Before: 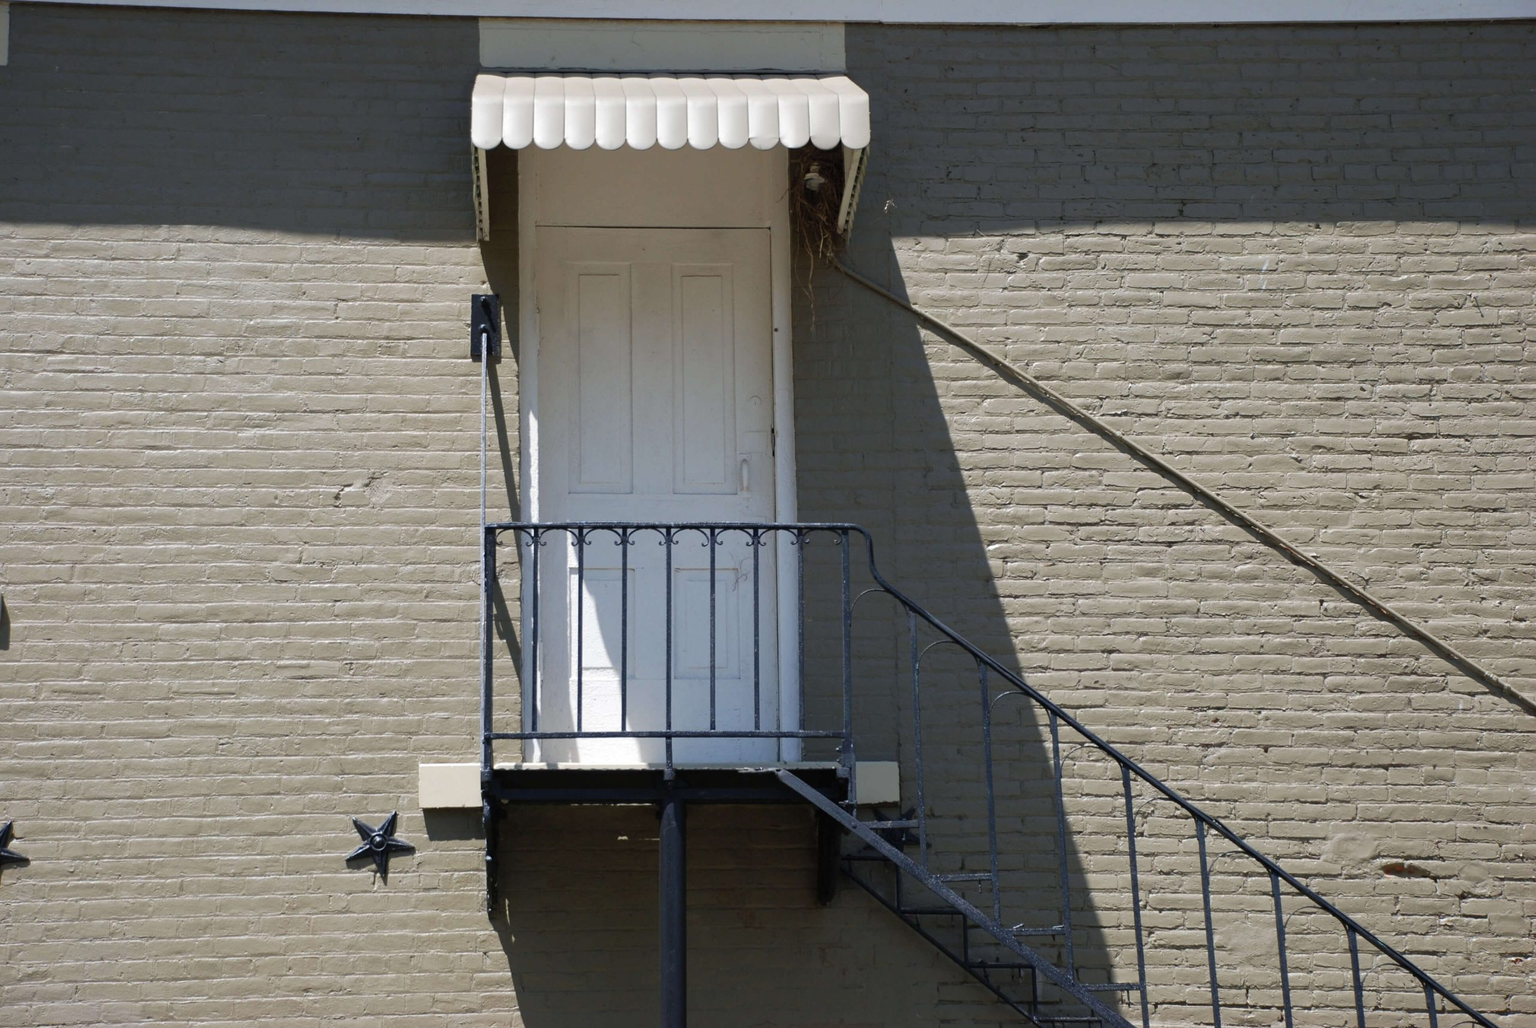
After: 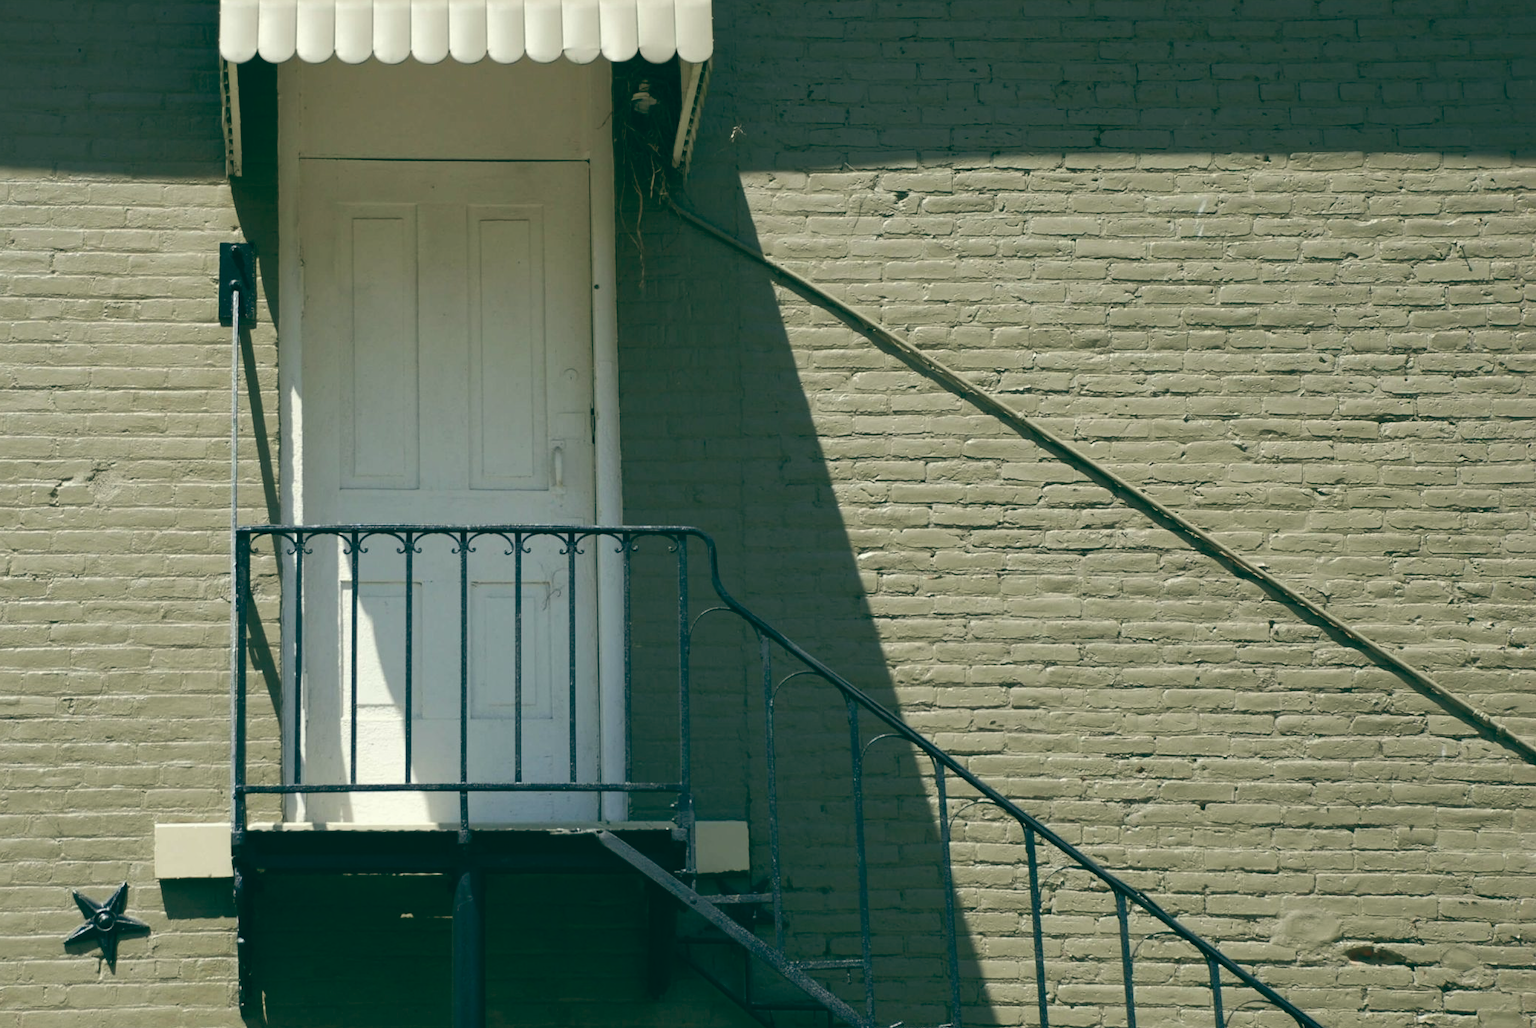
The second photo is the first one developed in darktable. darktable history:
crop: left 19.159%, top 9.58%, bottom 9.58%
color balance: lift [1.005, 0.99, 1.007, 1.01], gamma [1, 1.034, 1.032, 0.966], gain [0.873, 1.055, 1.067, 0.933]
color balance rgb: shadows lift › luminance -10%, highlights gain › luminance 10%, saturation formula JzAzBz (2021)
